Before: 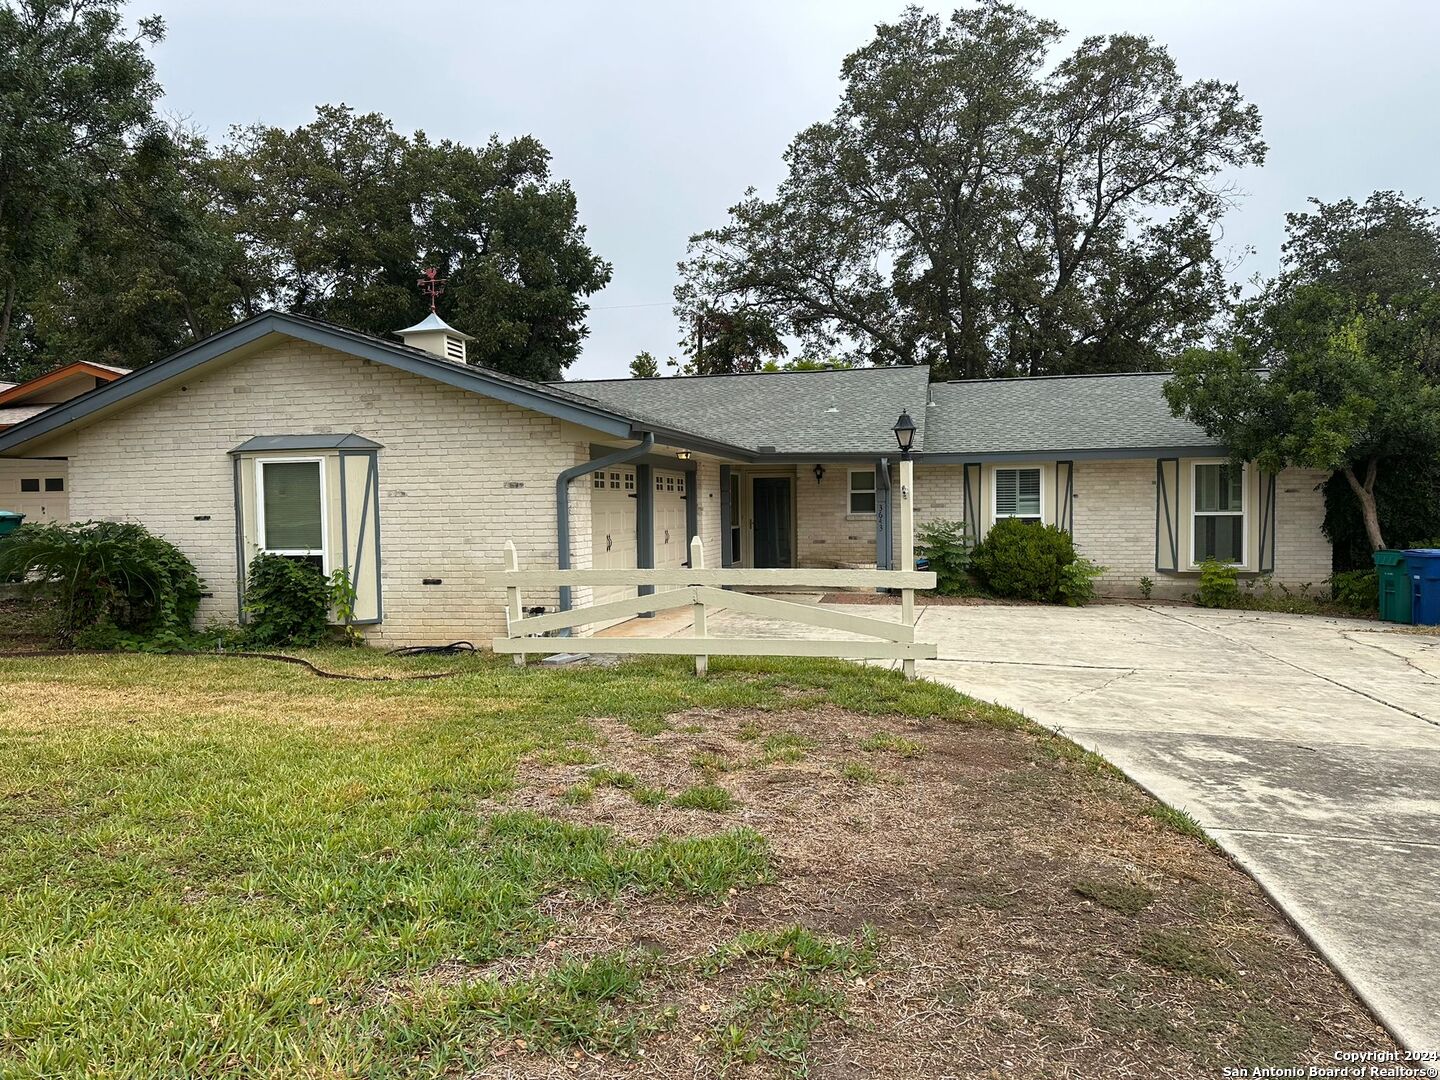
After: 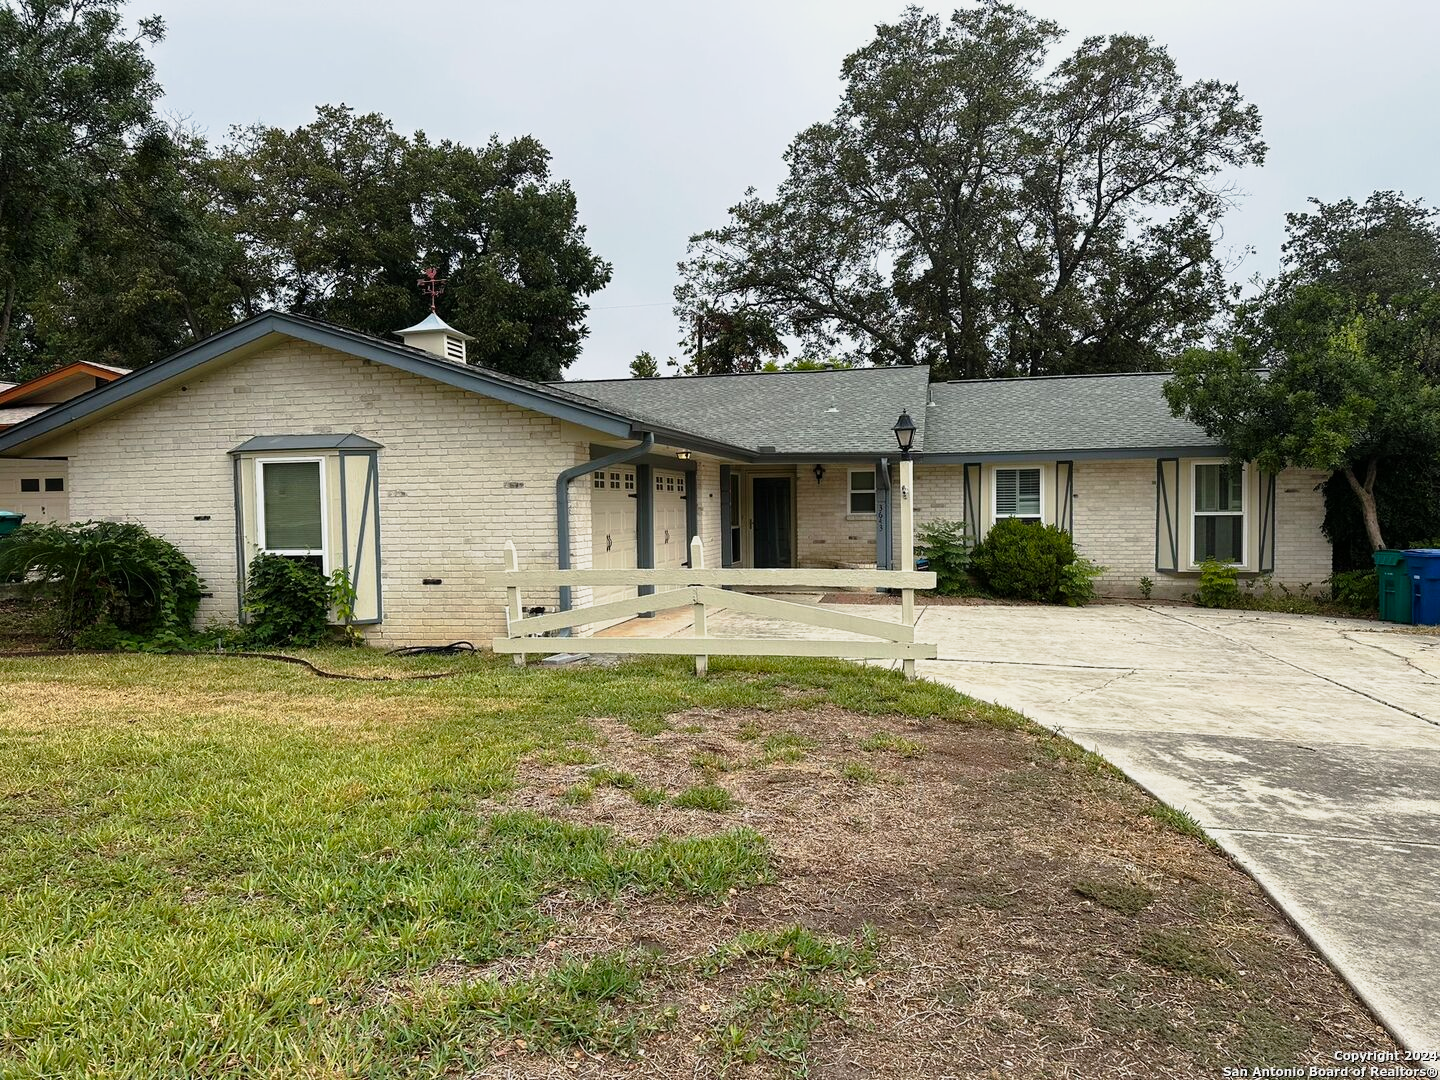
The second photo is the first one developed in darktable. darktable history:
tone curve: curves: ch0 [(0, 0) (0.058, 0.037) (0.214, 0.183) (0.304, 0.288) (0.561, 0.554) (0.687, 0.677) (0.768, 0.768) (0.858, 0.861) (0.987, 0.945)]; ch1 [(0, 0) (0.172, 0.123) (0.312, 0.296) (0.432, 0.448) (0.471, 0.469) (0.502, 0.5) (0.521, 0.505) (0.565, 0.569) (0.663, 0.663) (0.703, 0.721) (0.857, 0.917) (1, 1)]; ch2 [(0, 0) (0.411, 0.424) (0.485, 0.497) (0.502, 0.5) (0.517, 0.511) (0.556, 0.551) (0.626, 0.594) (0.709, 0.661) (1, 1)], preserve colors none
